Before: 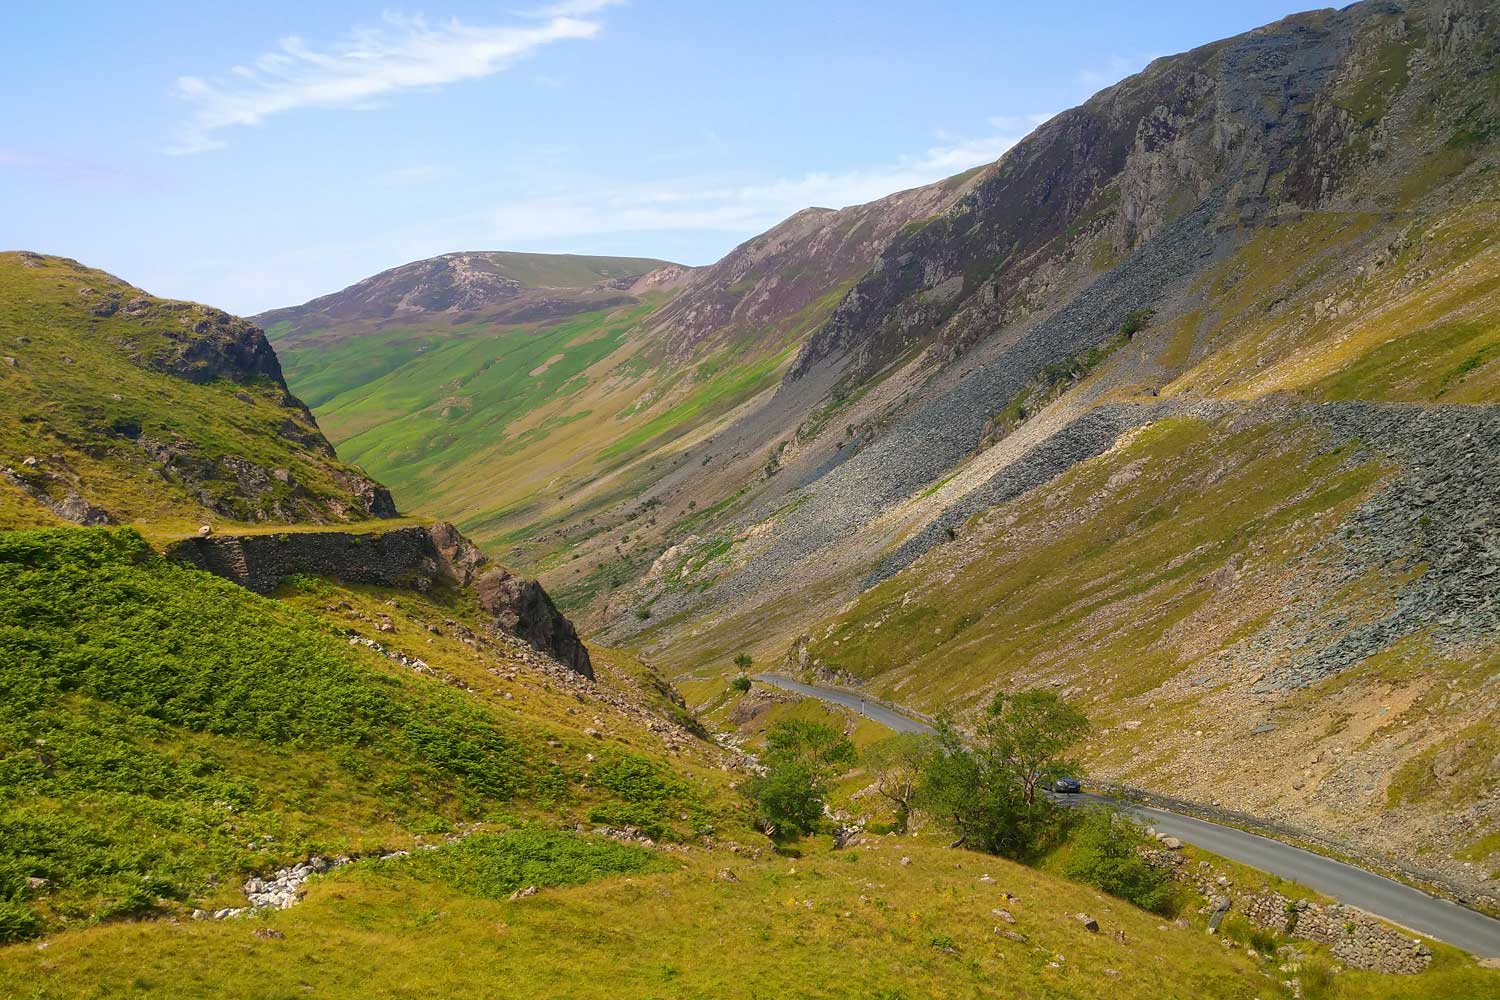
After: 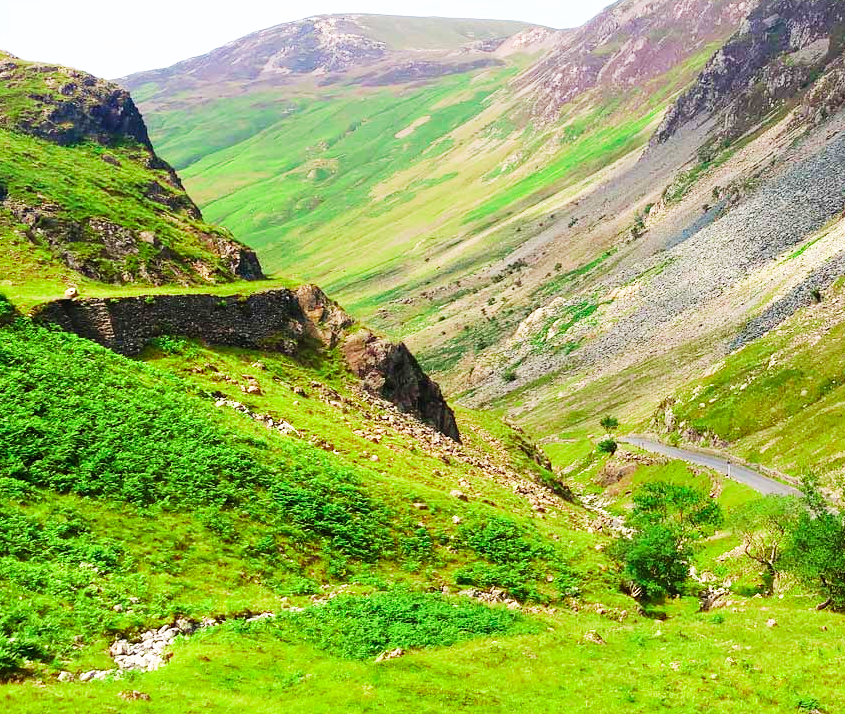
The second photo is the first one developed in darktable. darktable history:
color zones: curves: ch2 [(0, 0.5) (0.143, 0.517) (0.286, 0.571) (0.429, 0.522) (0.571, 0.5) (0.714, 0.5) (0.857, 0.5) (1, 0.5)]
crop: left 8.966%, top 23.852%, right 34.699%, bottom 4.703%
base curve: curves: ch0 [(0, 0) (0.007, 0.004) (0.027, 0.03) (0.046, 0.07) (0.207, 0.54) (0.442, 0.872) (0.673, 0.972) (1, 1)], preserve colors none
